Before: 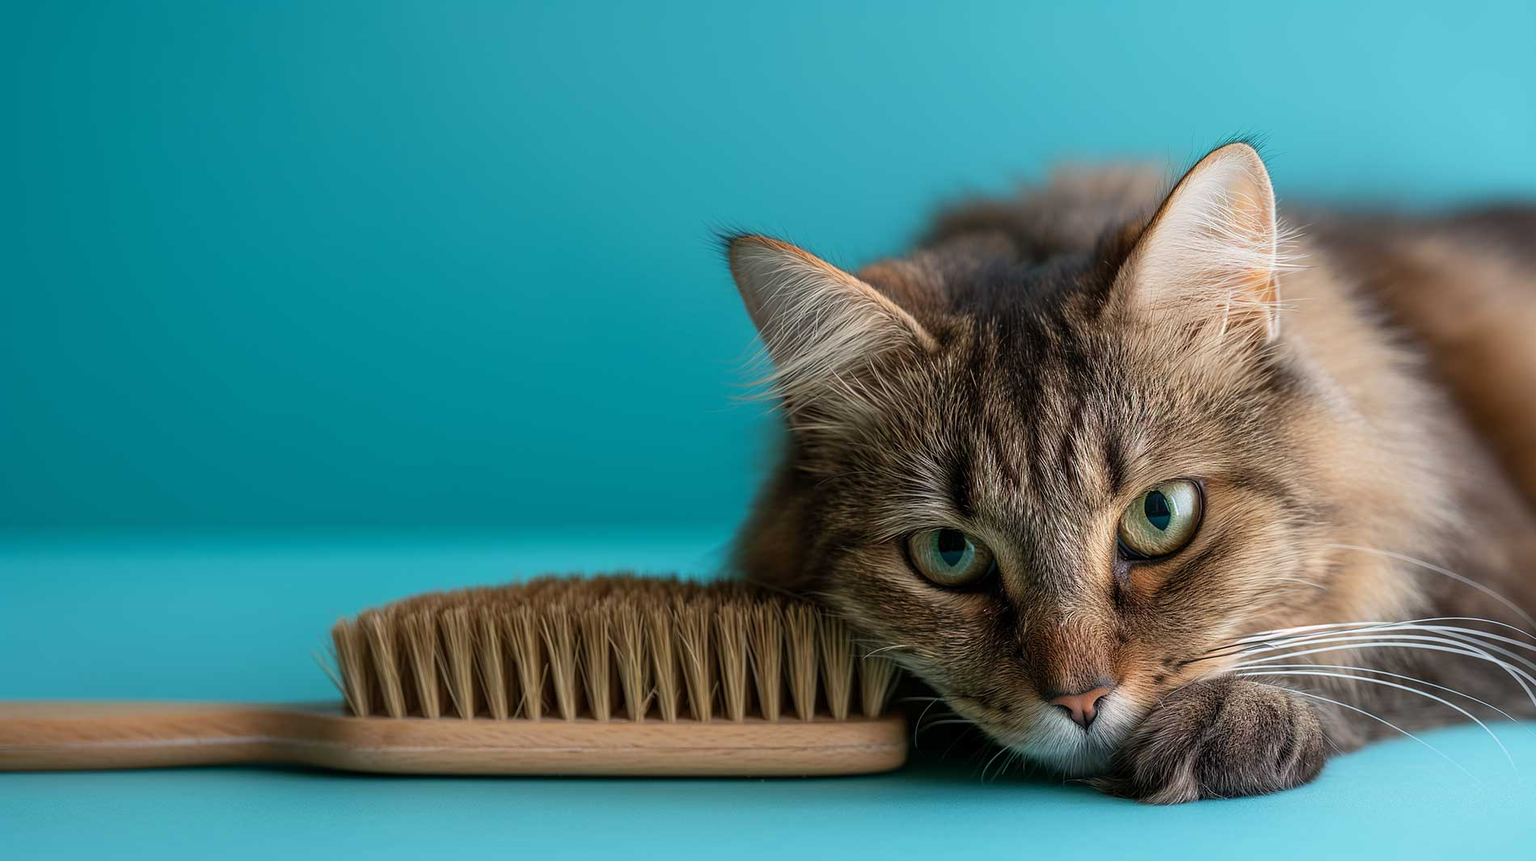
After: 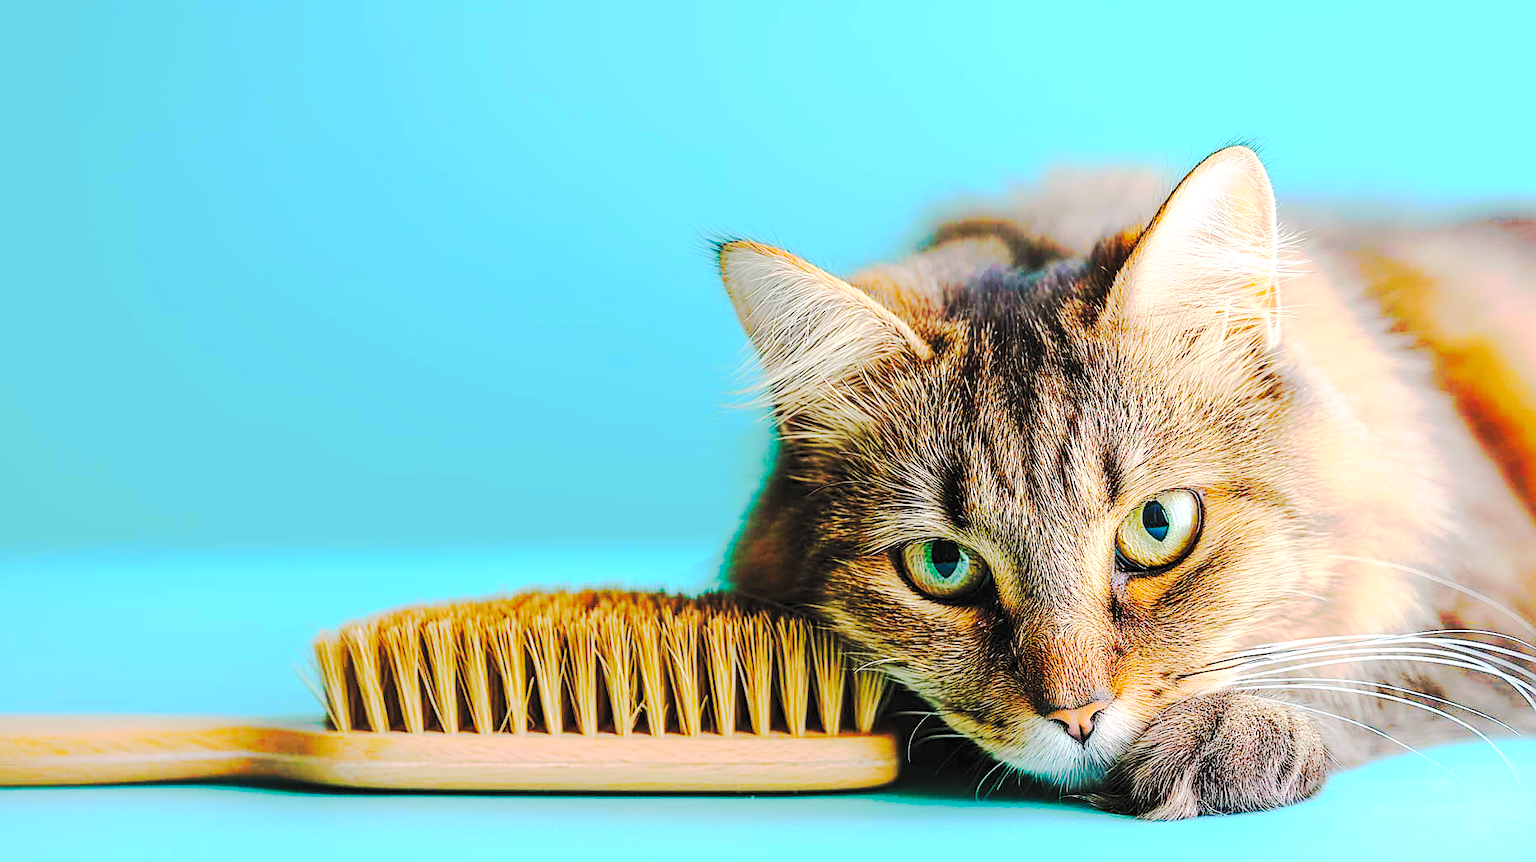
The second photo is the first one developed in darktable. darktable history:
contrast brightness saturation: brightness 0.284
base curve: curves: ch0 [(0, 0) (0.036, 0.025) (0.121, 0.166) (0.206, 0.329) (0.605, 0.79) (1, 1)], preserve colors none
tone curve: curves: ch0 [(0, 0) (0.003, 0.015) (0.011, 0.019) (0.025, 0.025) (0.044, 0.039) (0.069, 0.053) (0.1, 0.076) (0.136, 0.107) (0.177, 0.143) (0.224, 0.19) (0.277, 0.253) (0.335, 0.32) (0.399, 0.412) (0.468, 0.524) (0.543, 0.668) (0.623, 0.717) (0.709, 0.769) (0.801, 0.82) (0.898, 0.865) (1, 1)], preserve colors none
exposure: black level correction 0, exposure 0.696 EV, compensate highlight preservation false
color balance rgb: perceptual saturation grading › global saturation 36.577%
sharpen: on, module defaults
crop: left 1.679%, right 0.27%, bottom 1.714%
